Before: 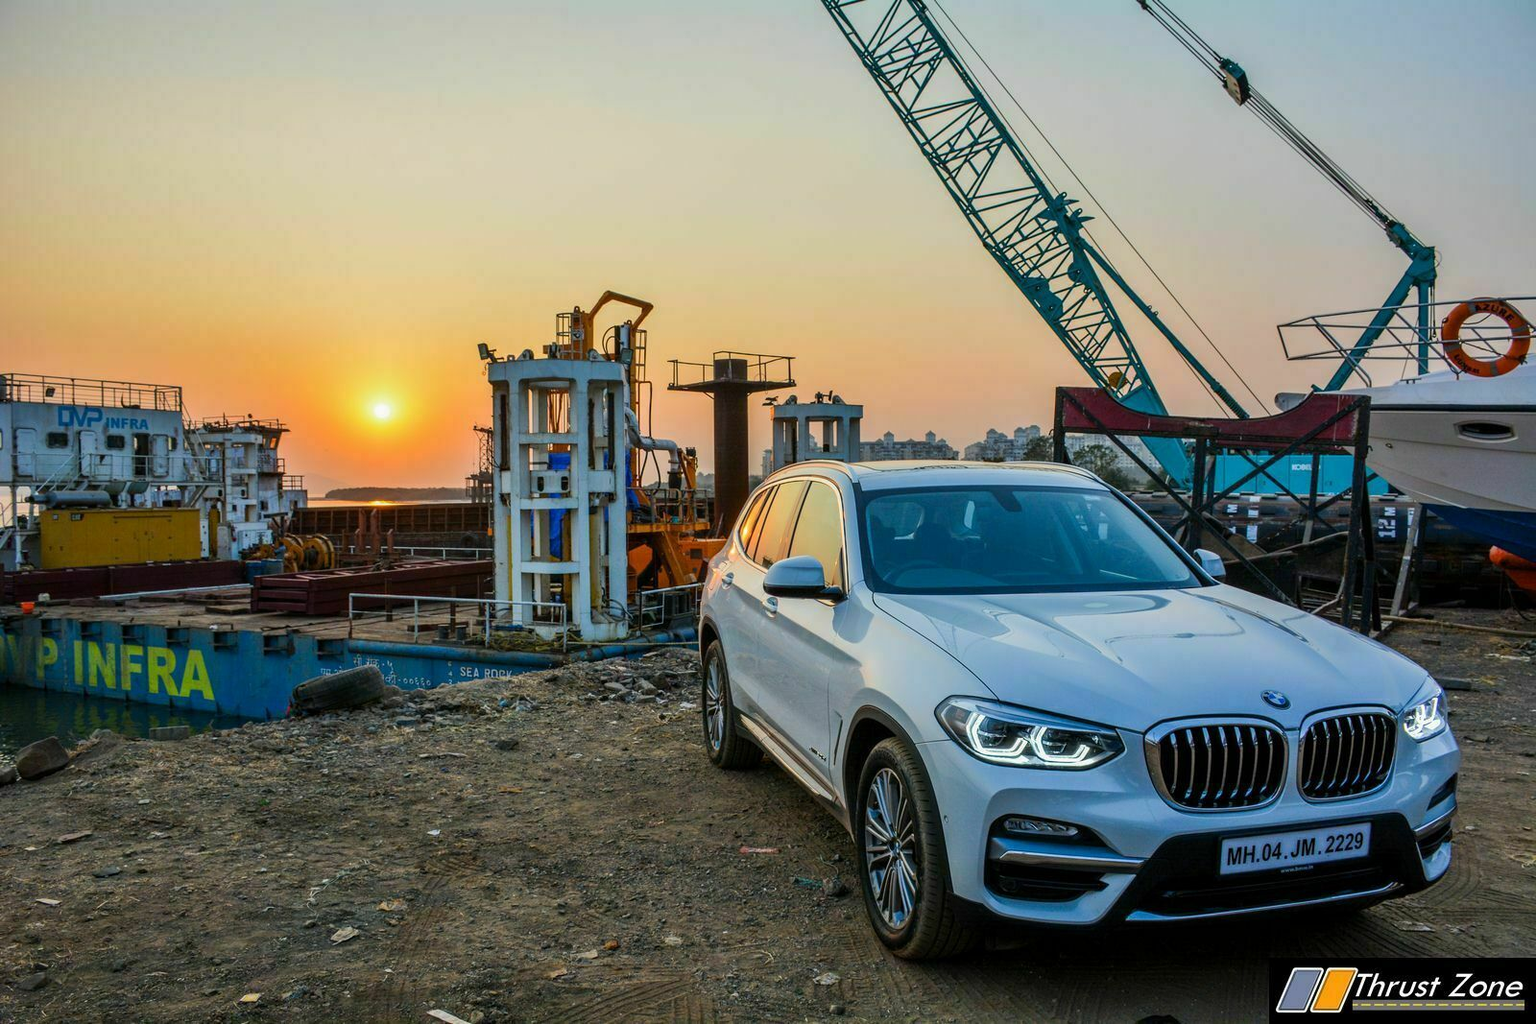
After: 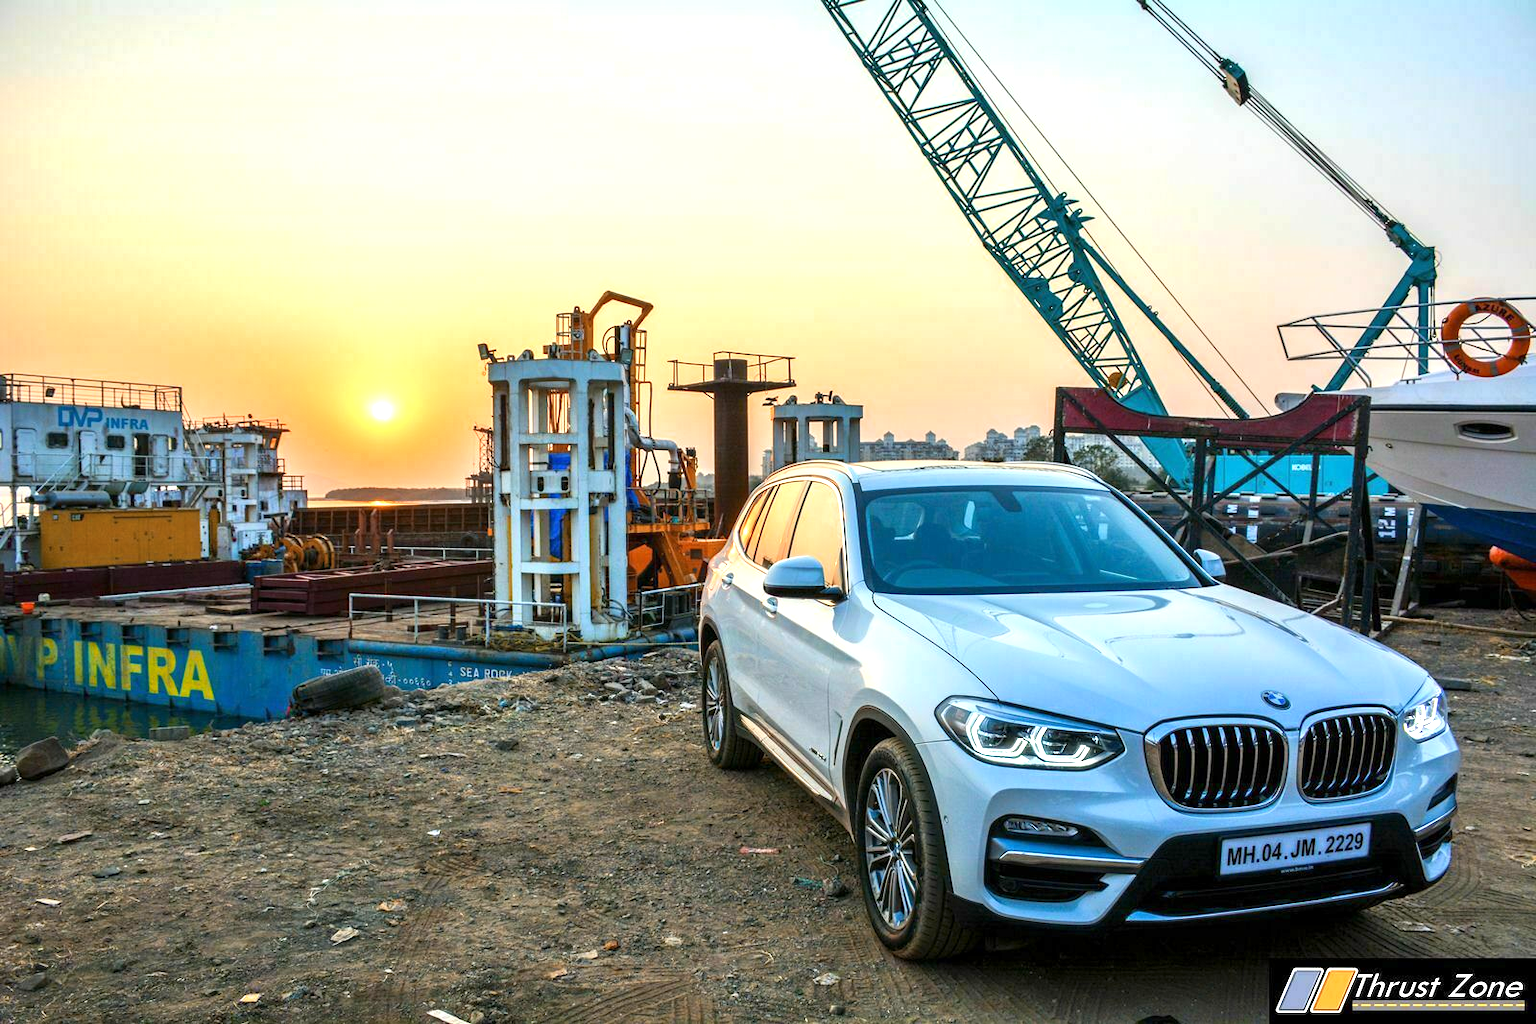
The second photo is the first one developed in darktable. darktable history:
color zones: curves: ch2 [(0, 0.5) (0.143, 0.5) (0.286, 0.416) (0.429, 0.5) (0.571, 0.5) (0.714, 0.5) (0.857, 0.5) (1, 0.5)]
exposure: exposure 1 EV, compensate highlight preservation false
